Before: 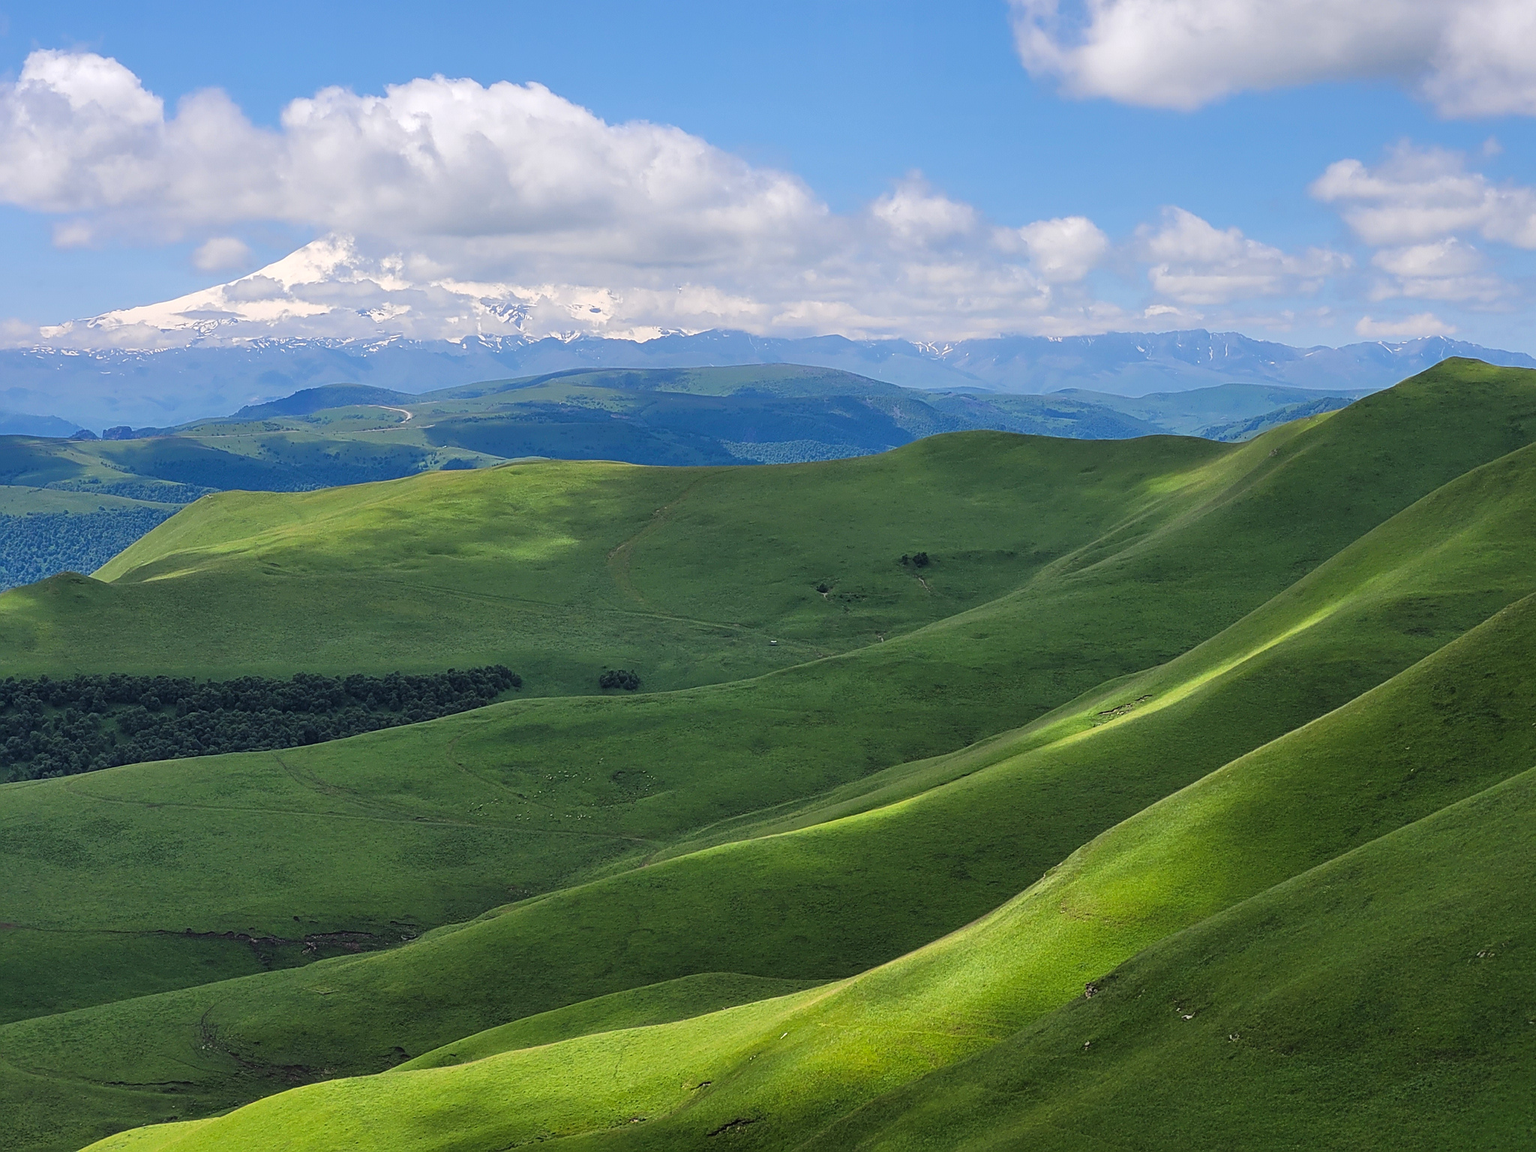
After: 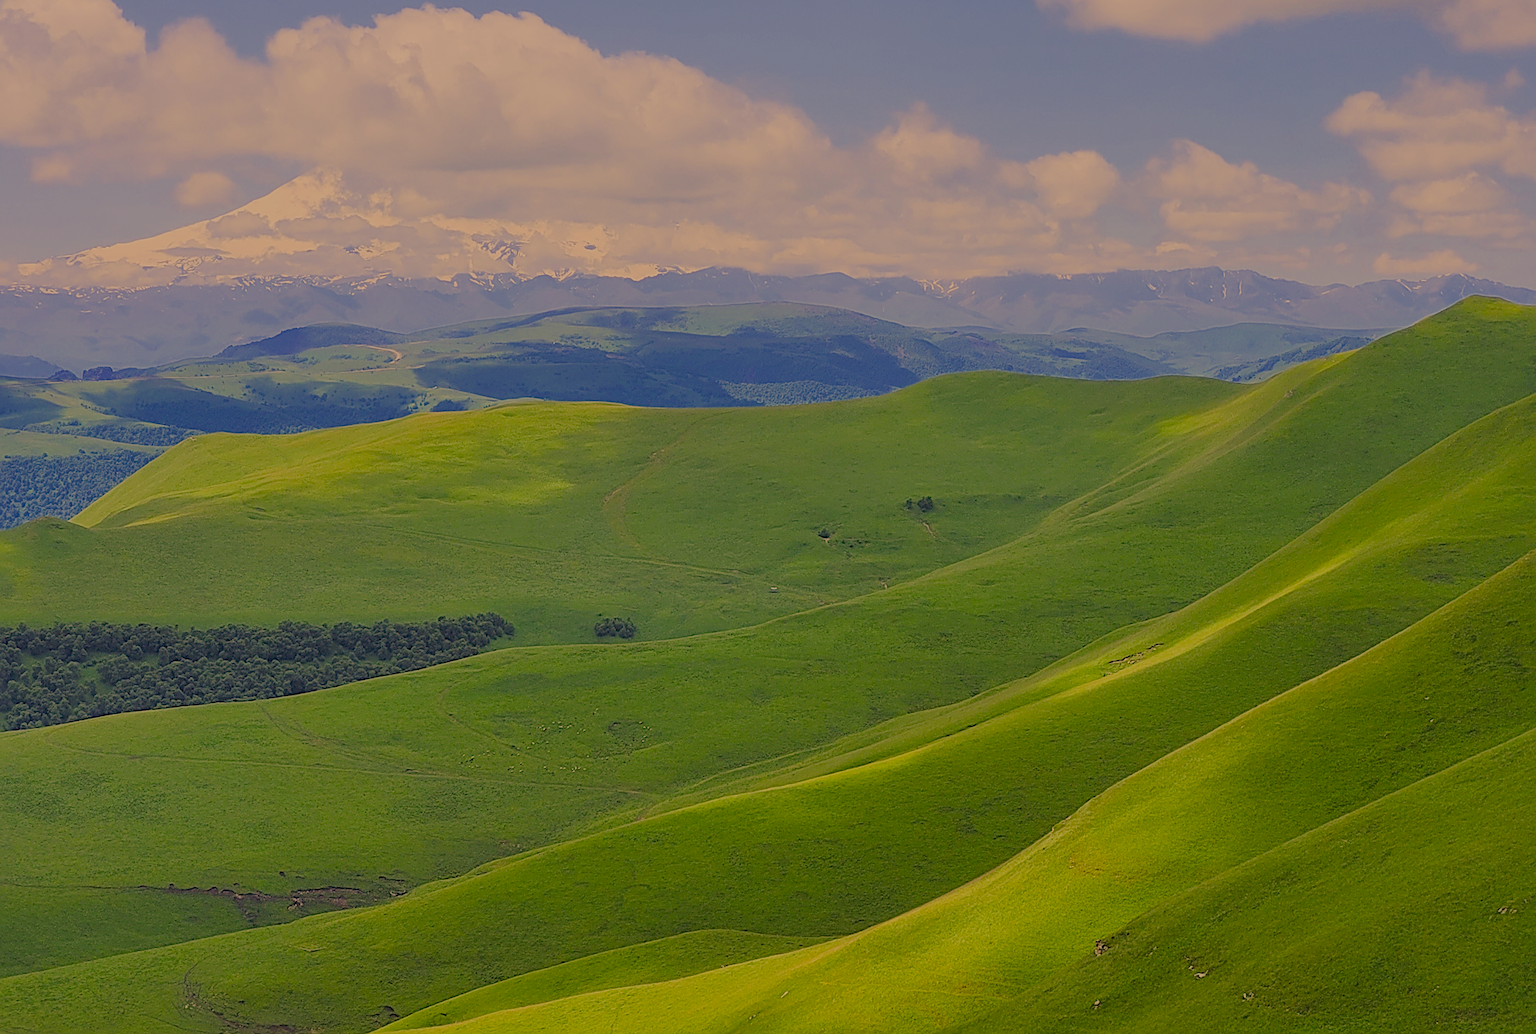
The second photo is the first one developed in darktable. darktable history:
color balance rgb: perceptual saturation grading › global saturation 20%, perceptual saturation grading › highlights -25%, perceptual saturation grading › shadows 25%
contrast brightness saturation: saturation -0.05
crop: left 1.507%, top 6.147%, right 1.379%, bottom 6.637%
sharpen: radius 2.167, amount 0.381, threshold 0
rgb levels: preserve colors max RGB
tone equalizer: on, module defaults
color correction: highlights a* 15, highlights b* 31.55
filmic rgb: black relative exposure -14 EV, white relative exposure 8 EV, threshold 3 EV, hardness 3.74, latitude 50%, contrast 0.5, color science v5 (2021), contrast in shadows safe, contrast in highlights safe, enable highlight reconstruction true
